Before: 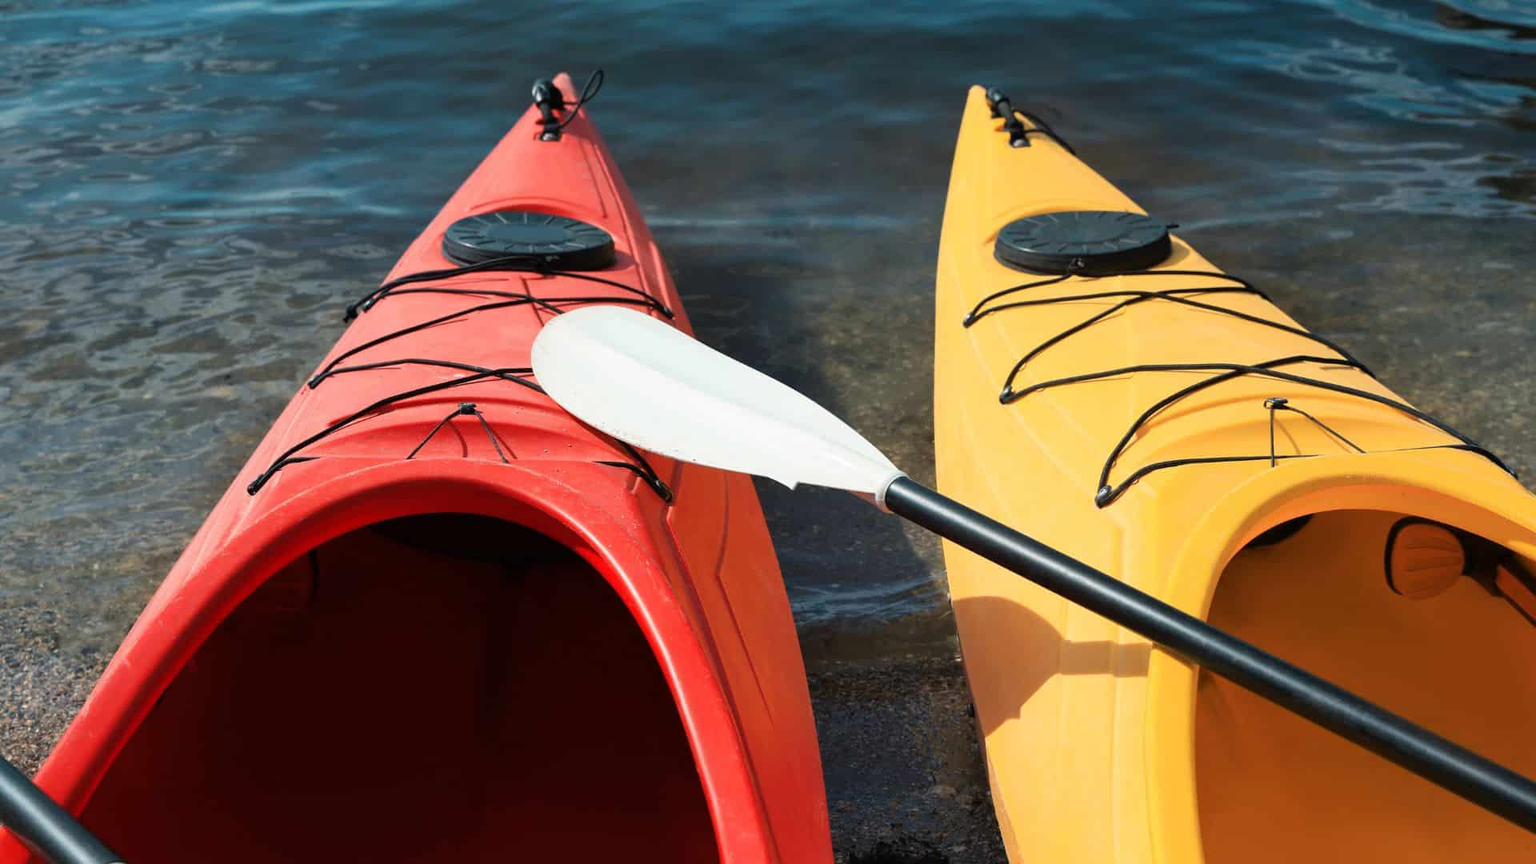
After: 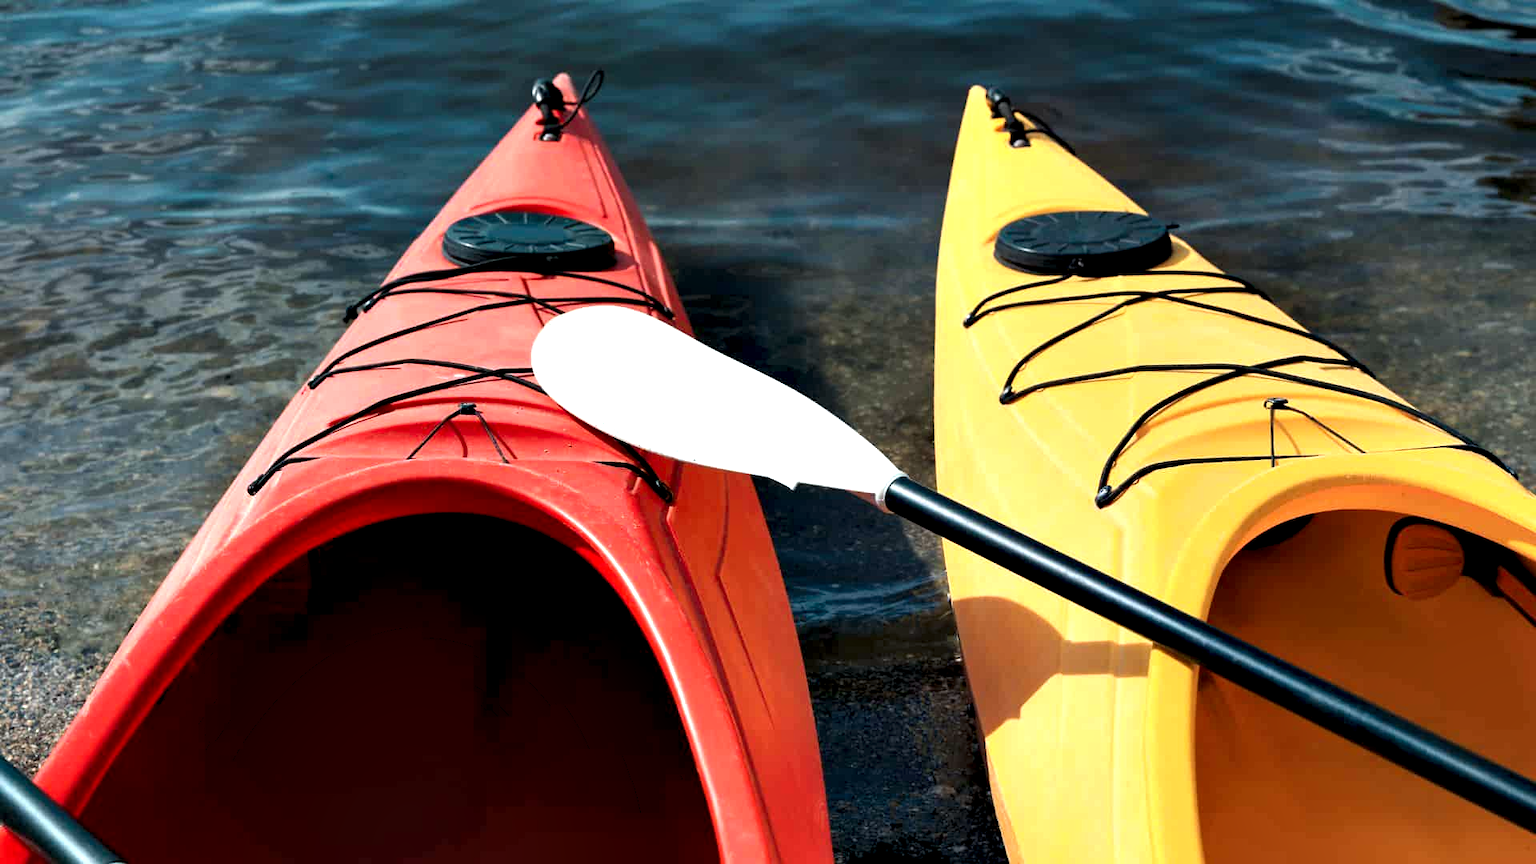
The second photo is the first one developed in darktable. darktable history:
contrast equalizer: octaves 7, y [[0.6 ×6], [0.55 ×6], [0 ×6], [0 ×6], [0 ×6]]
base curve: curves: ch0 [(0, 0) (0.297, 0.298) (1, 1)]
